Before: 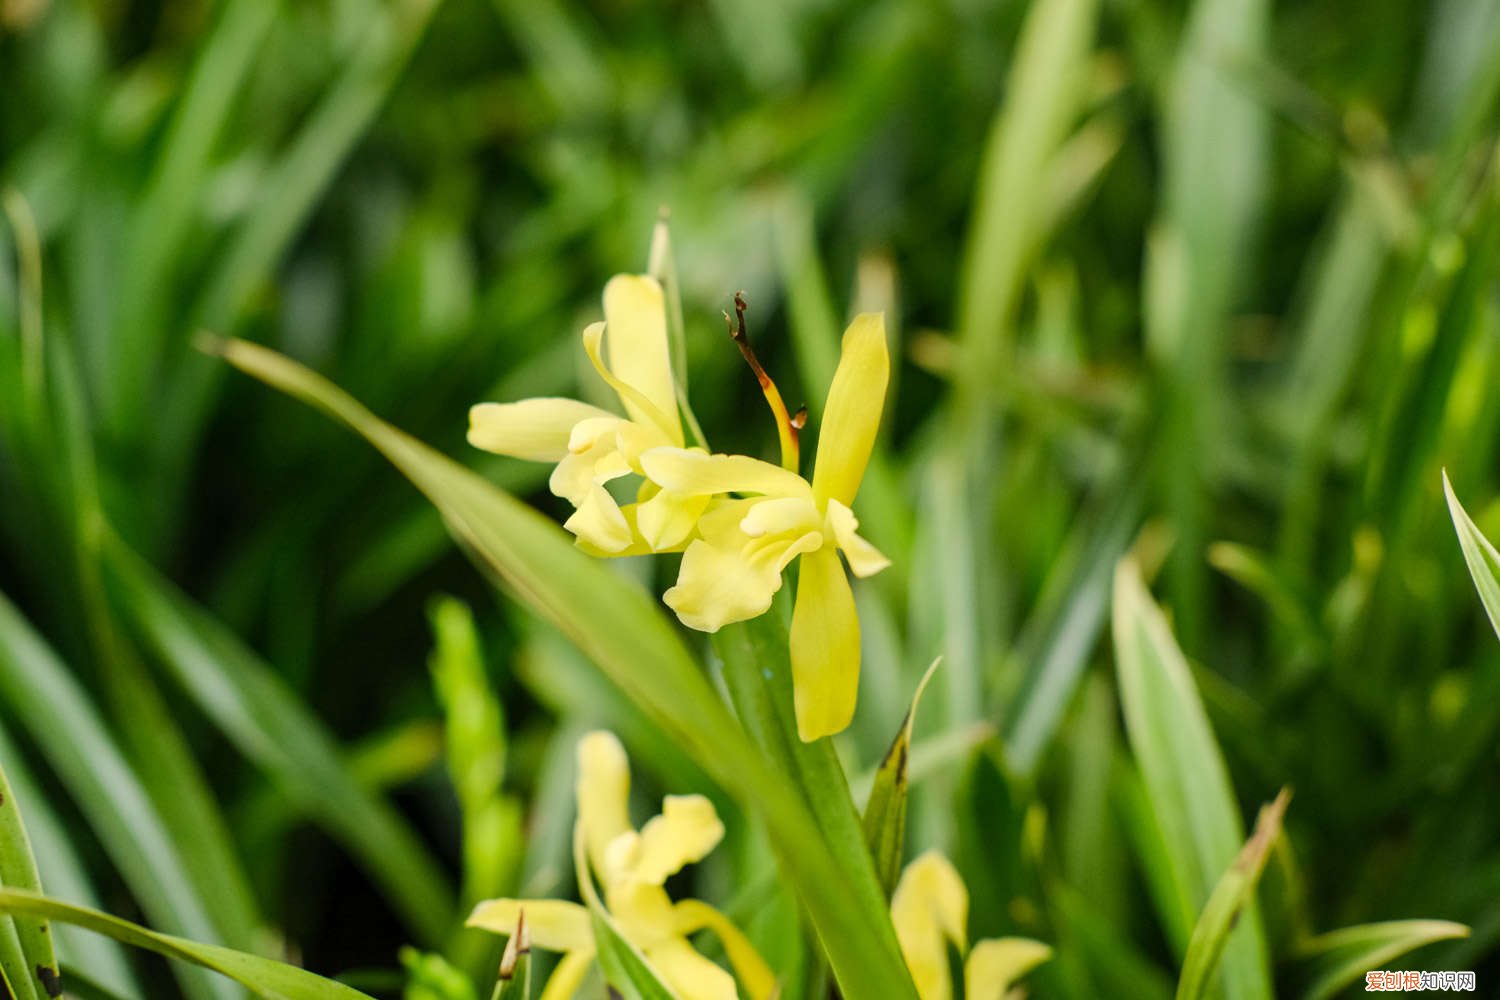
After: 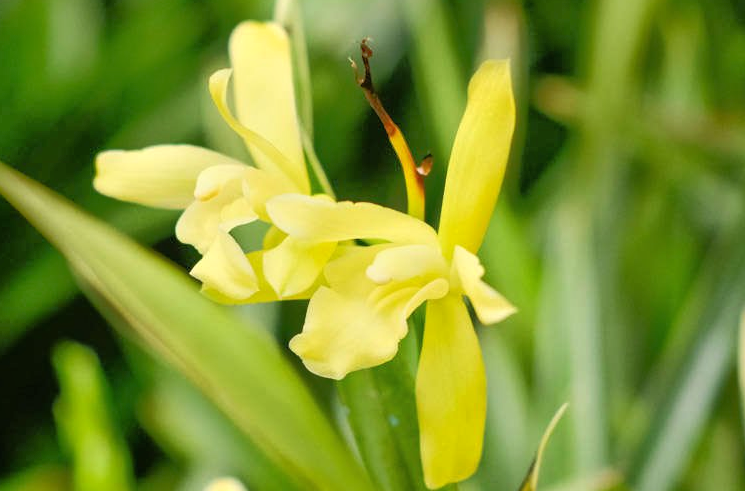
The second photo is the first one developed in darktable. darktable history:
crop: left 24.962%, top 25.362%, right 25.315%, bottom 25.536%
tone equalizer: -8 EV -0.498 EV, -7 EV -0.304 EV, -6 EV -0.05 EV, -5 EV 0.427 EV, -4 EV 0.972 EV, -3 EV 0.821 EV, -2 EV -0.011 EV, -1 EV 0.129 EV, +0 EV -0.021 EV
local contrast: mode bilateral grid, contrast 99, coarseness 99, detail 90%, midtone range 0.2
